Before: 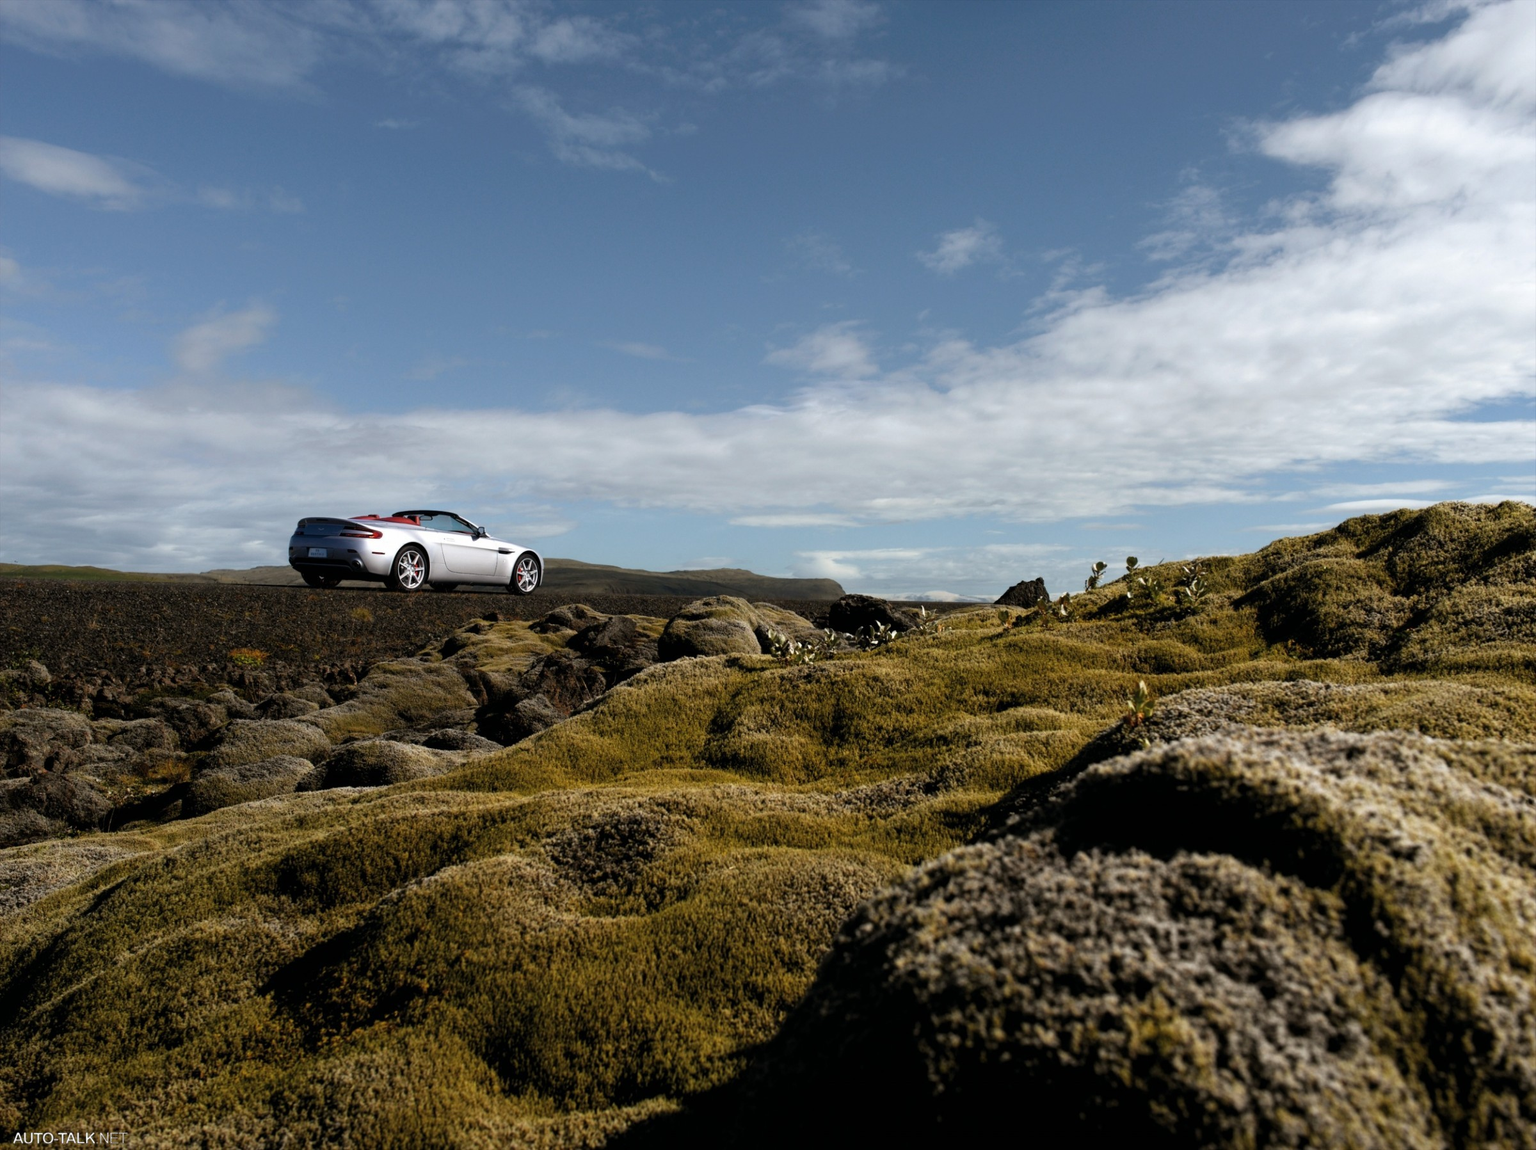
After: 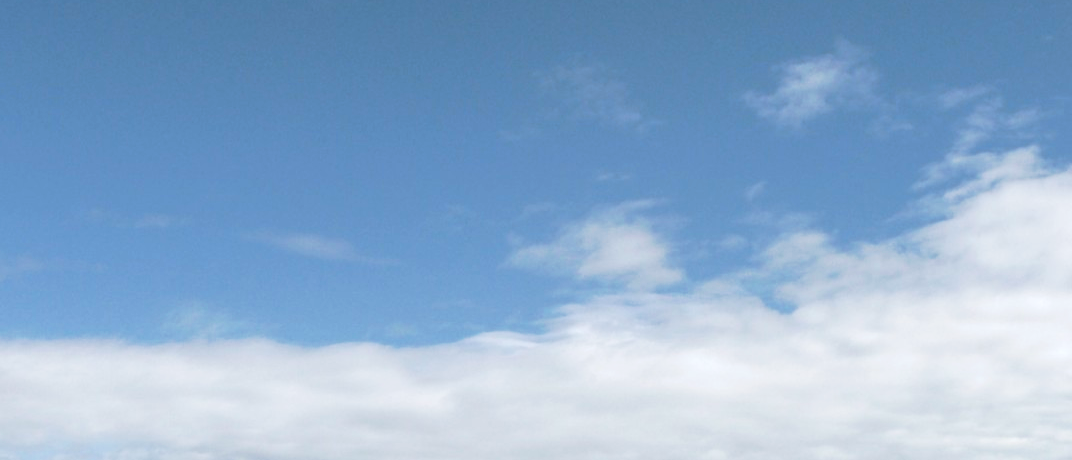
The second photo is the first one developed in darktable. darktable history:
tone curve: curves: ch0 [(0.013, 0) (0.061, 0.068) (0.239, 0.256) (0.502, 0.505) (0.683, 0.676) (0.761, 0.773) (0.858, 0.858) (0.987, 0.945)]; ch1 [(0, 0) (0.172, 0.123) (0.304, 0.267) (0.414, 0.395) (0.472, 0.473) (0.502, 0.508) (0.521, 0.528) (0.583, 0.595) (0.654, 0.673) (0.728, 0.761) (1, 1)]; ch2 [(0, 0) (0.411, 0.424) (0.485, 0.476) (0.502, 0.502) (0.553, 0.557) (0.57, 0.576) (1, 1)], preserve colors none
color balance rgb: shadows lift › chroma 2.037%, shadows lift › hue 182.61°, highlights gain › chroma 0.243%, highlights gain › hue 332.19°, perceptual saturation grading › global saturation 17.913%, perceptual brilliance grading › global brilliance -5.366%, perceptual brilliance grading › highlights 23.776%, perceptual brilliance grading › mid-tones 7.237%, perceptual brilliance grading › shadows -4.917%, global vibrance 15.709%
crop: left 28.684%, top 16.795%, right 26.644%, bottom 57.574%
